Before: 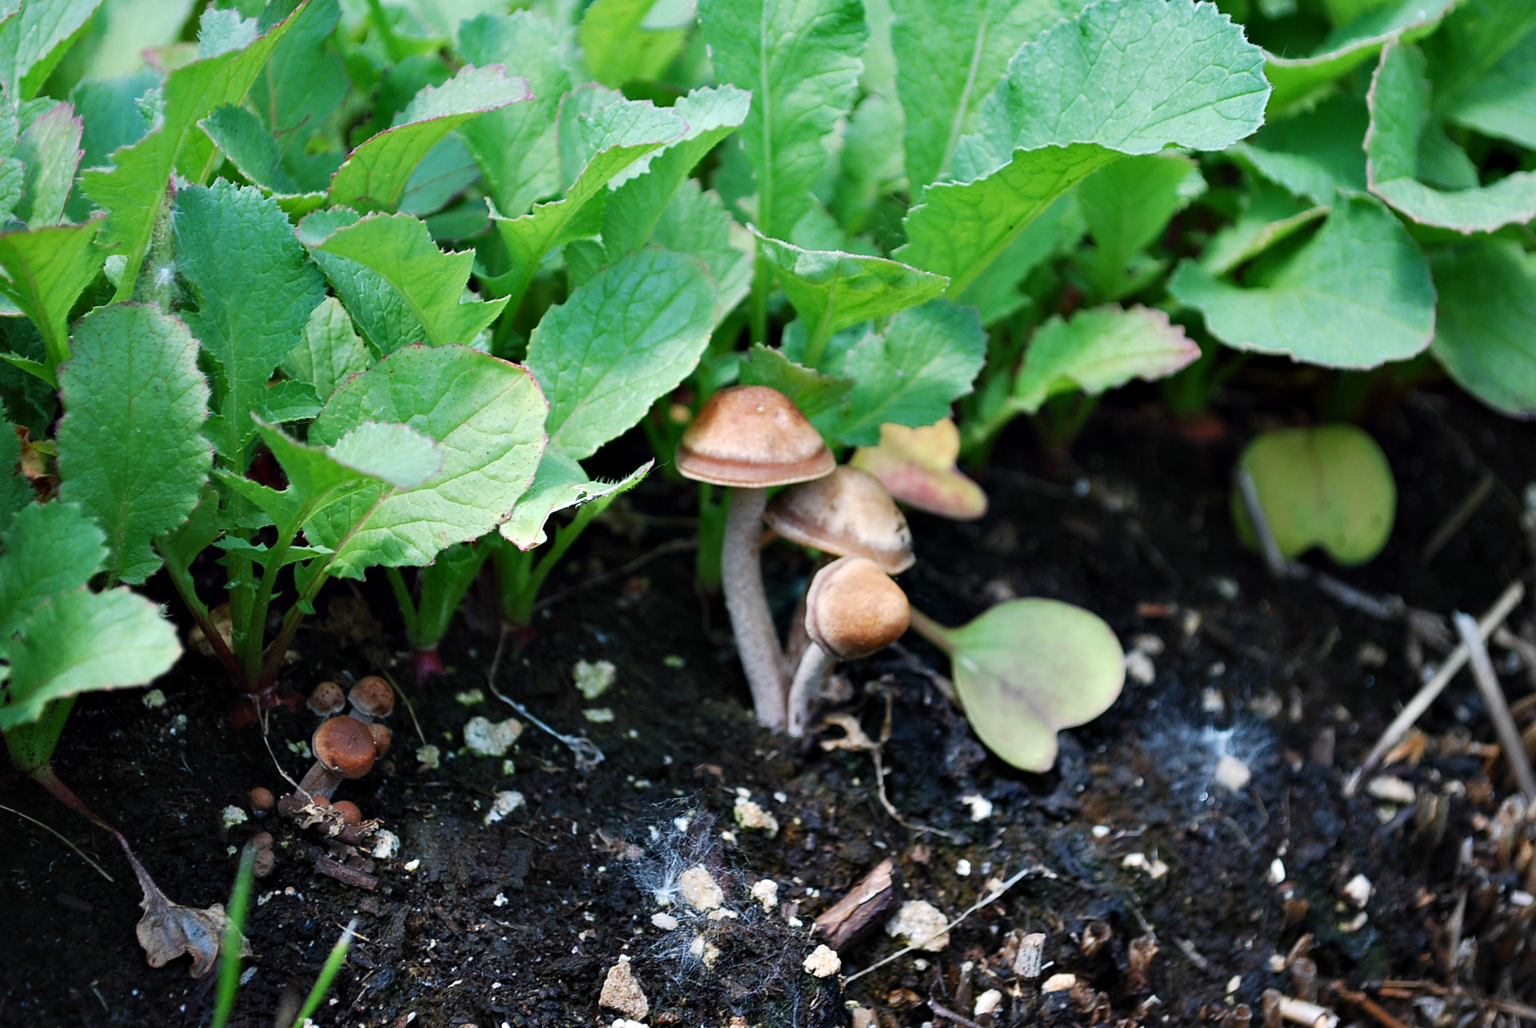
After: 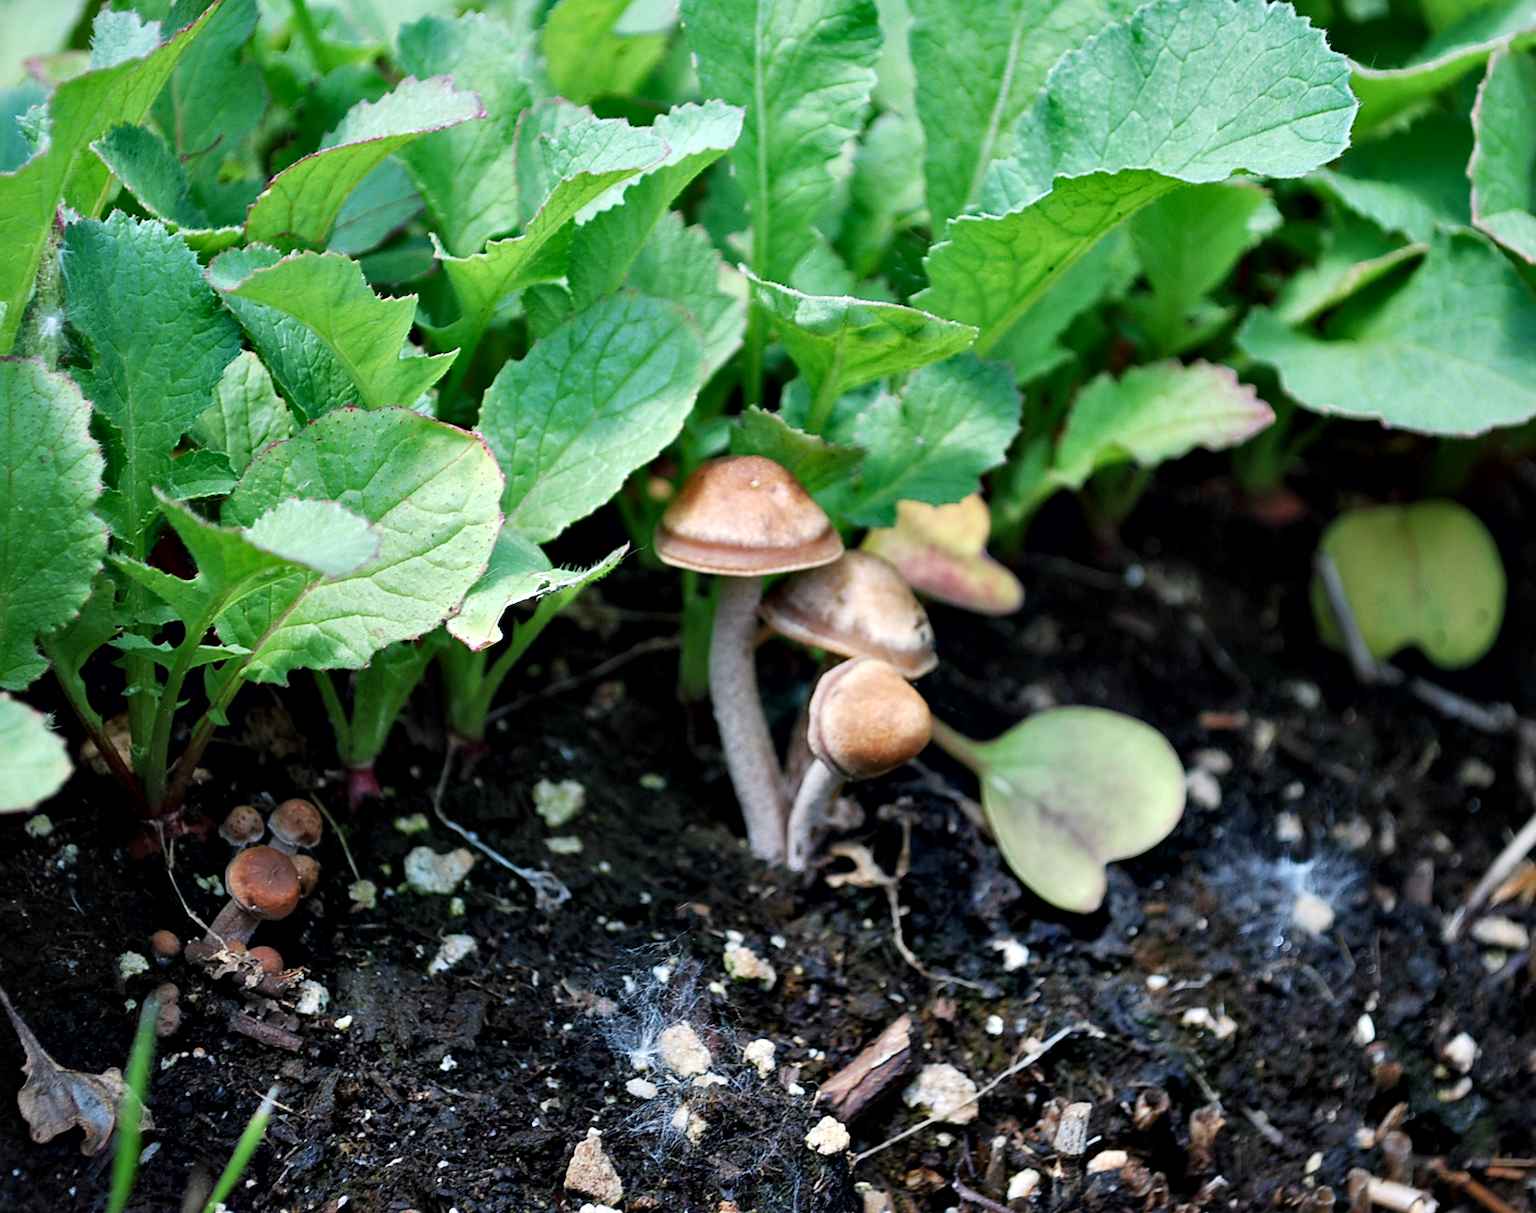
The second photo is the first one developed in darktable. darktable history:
crop: left 7.943%, right 7.365%
local contrast: mode bilateral grid, contrast 20, coarseness 50, detail 162%, midtone range 0.2
